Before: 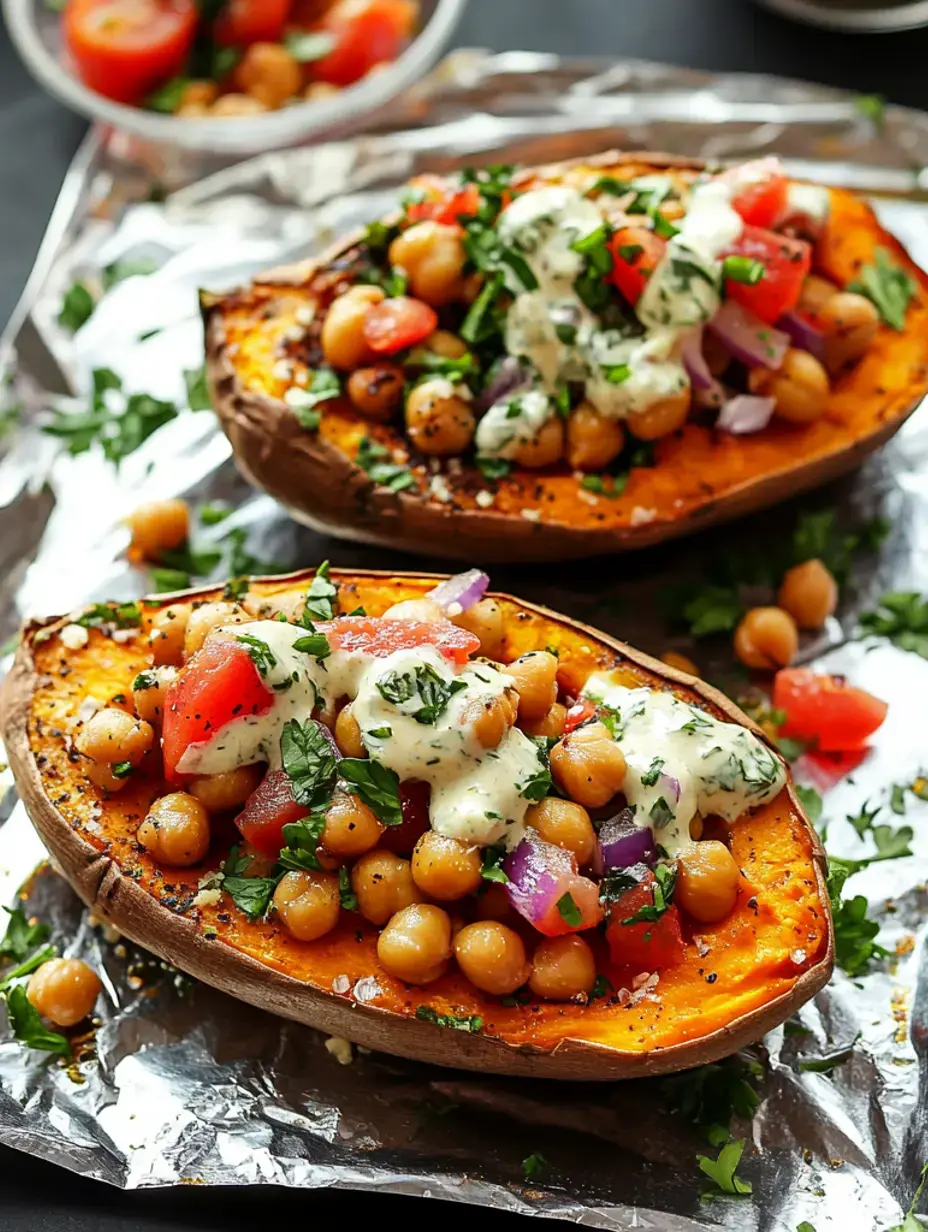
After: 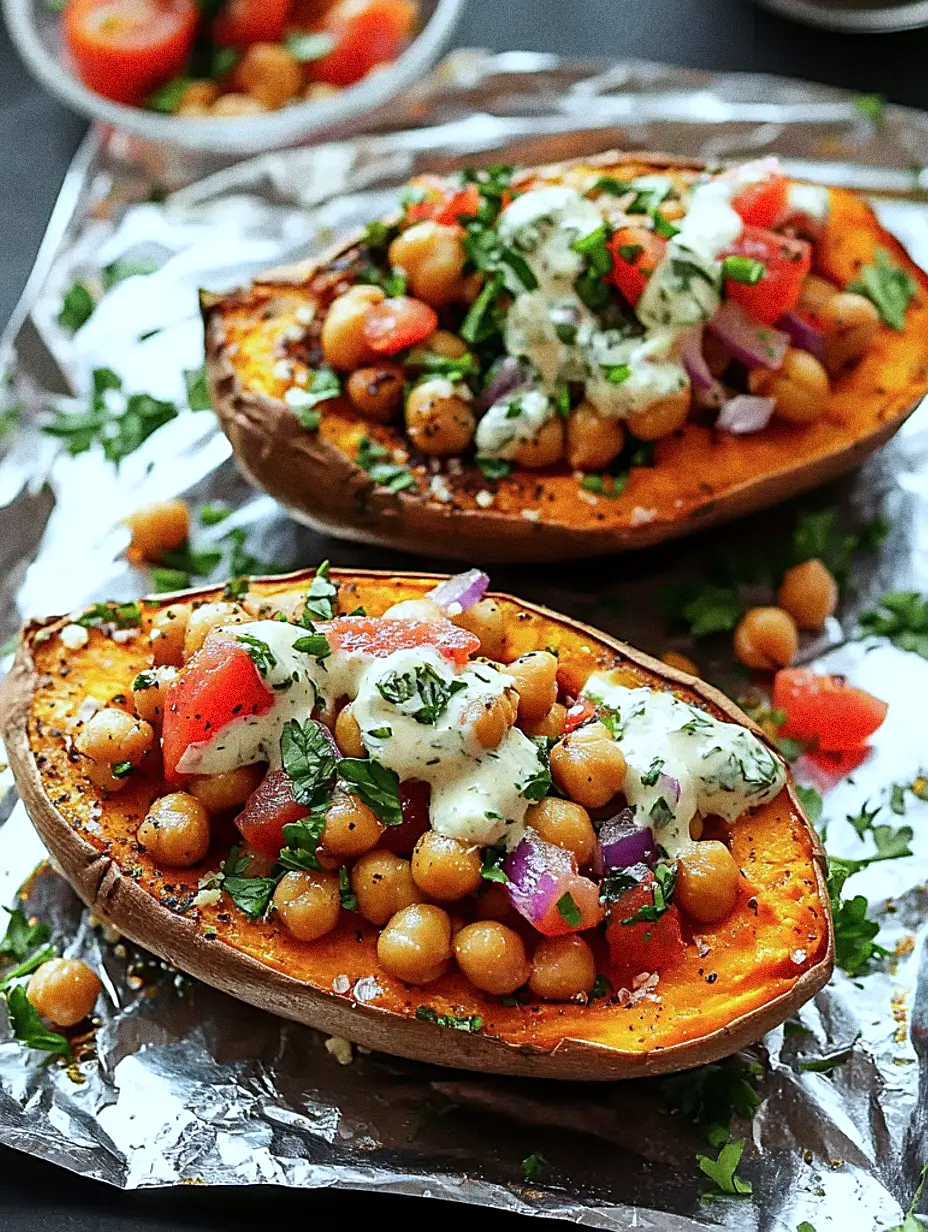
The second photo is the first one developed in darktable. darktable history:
sharpen: on, module defaults
color calibration: illuminant custom, x 0.368, y 0.373, temperature 4330.32 K
grain: coarseness 0.09 ISO, strength 40%
